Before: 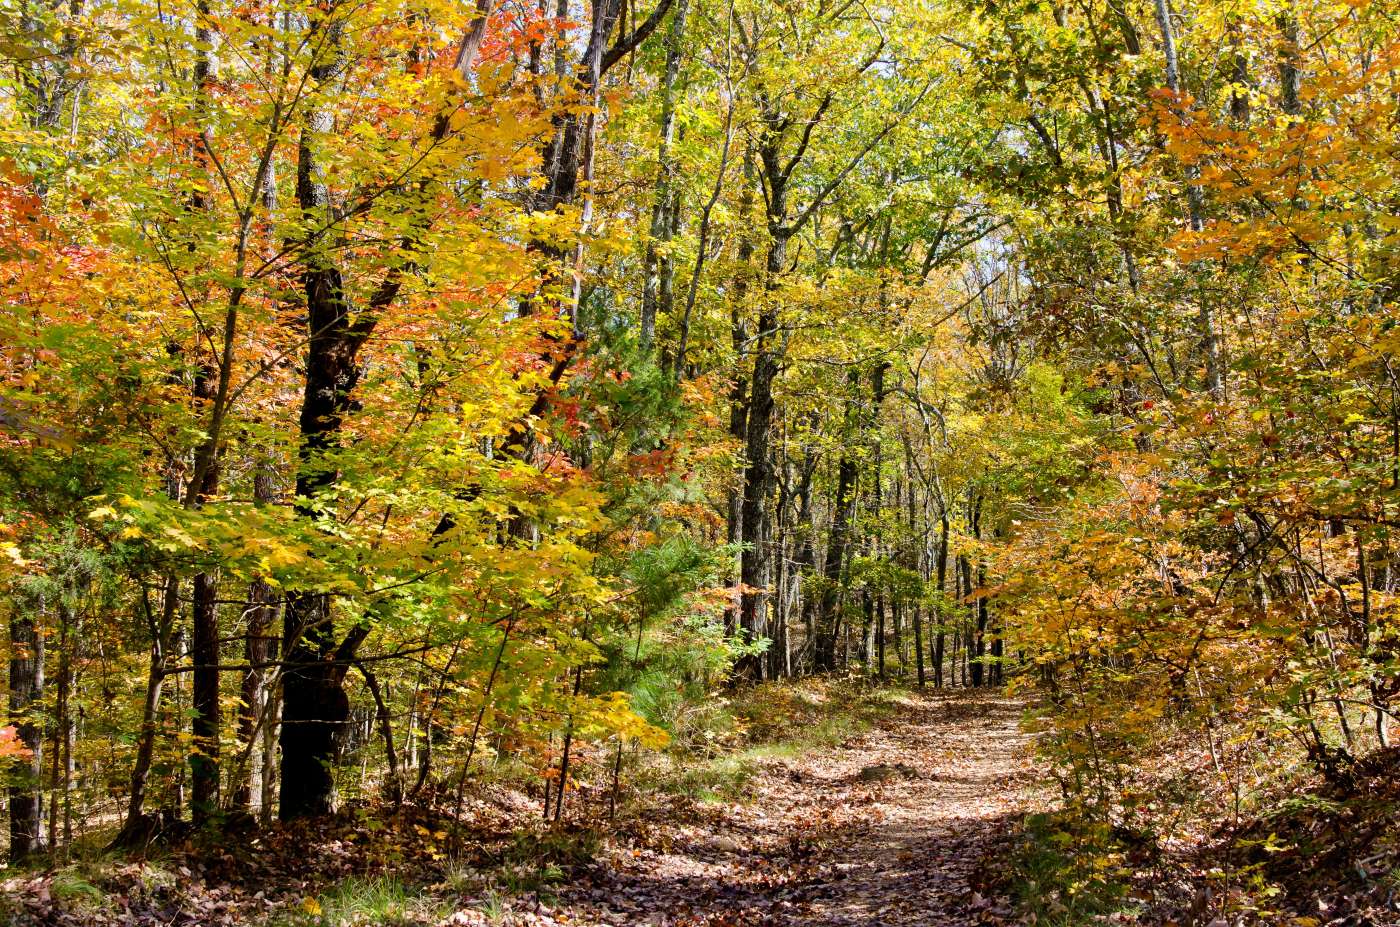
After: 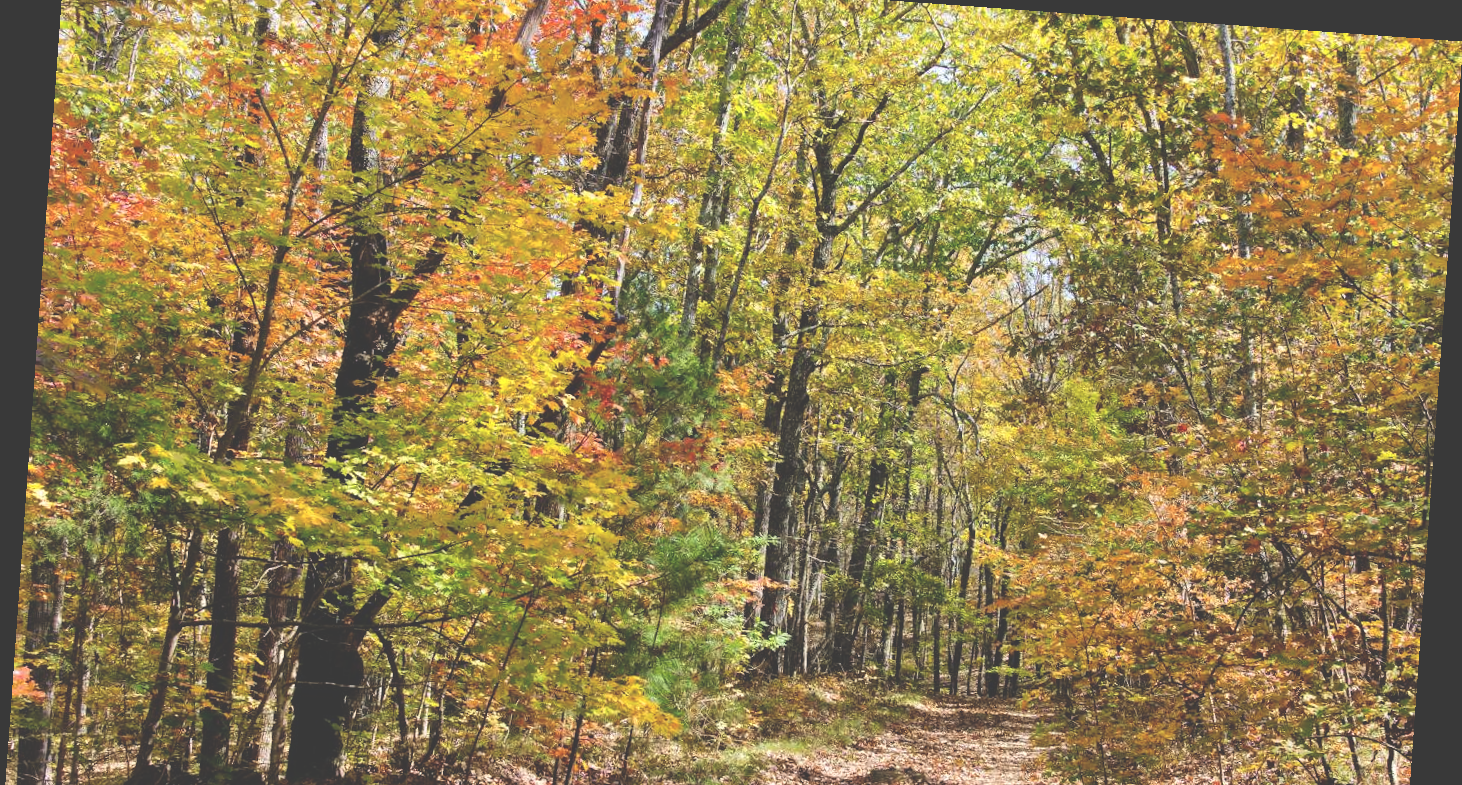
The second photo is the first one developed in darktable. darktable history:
crop: top 5.667%, bottom 17.637%
exposure: black level correction -0.041, exposure 0.064 EV, compensate highlight preservation false
rotate and perspective: rotation 4.1°, automatic cropping off
